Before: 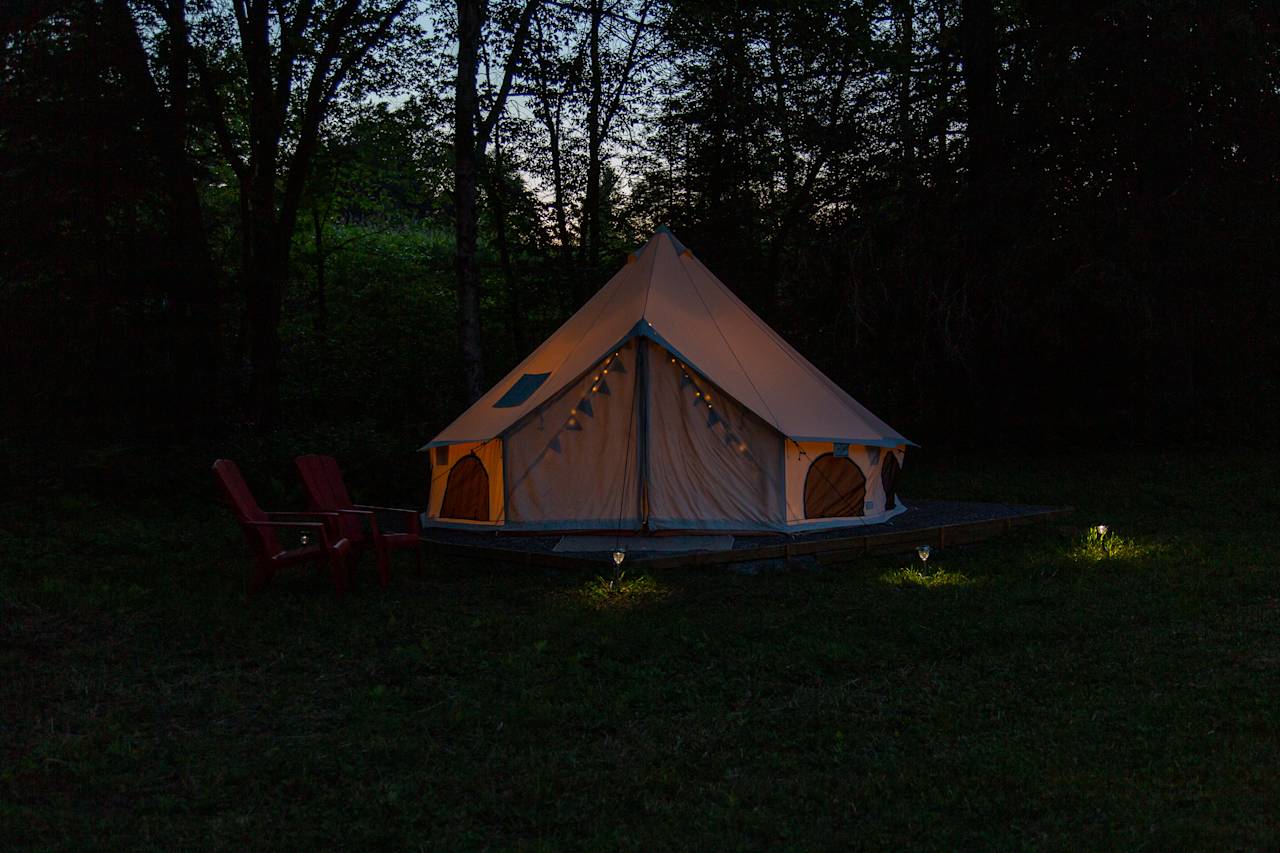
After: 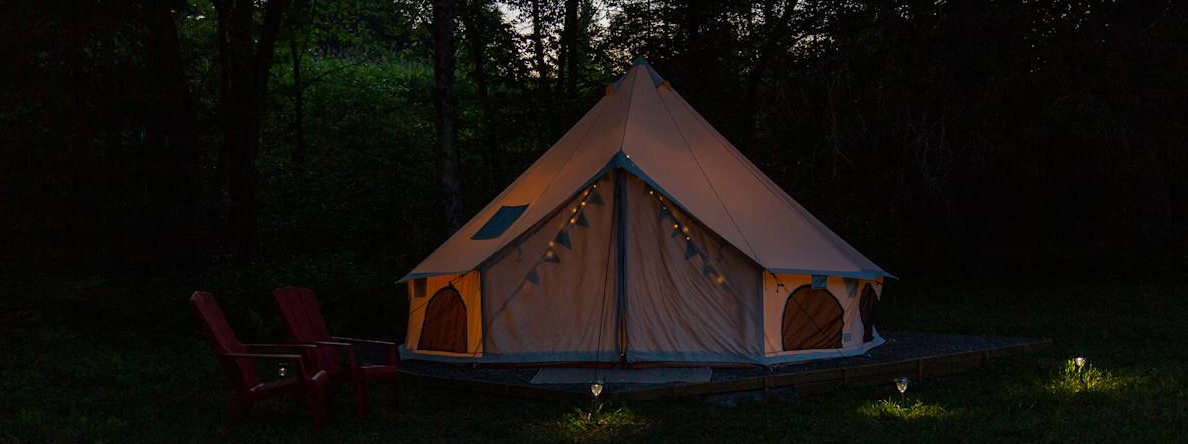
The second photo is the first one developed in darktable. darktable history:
crop: left 1.777%, top 19.72%, right 5.335%, bottom 28.181%
